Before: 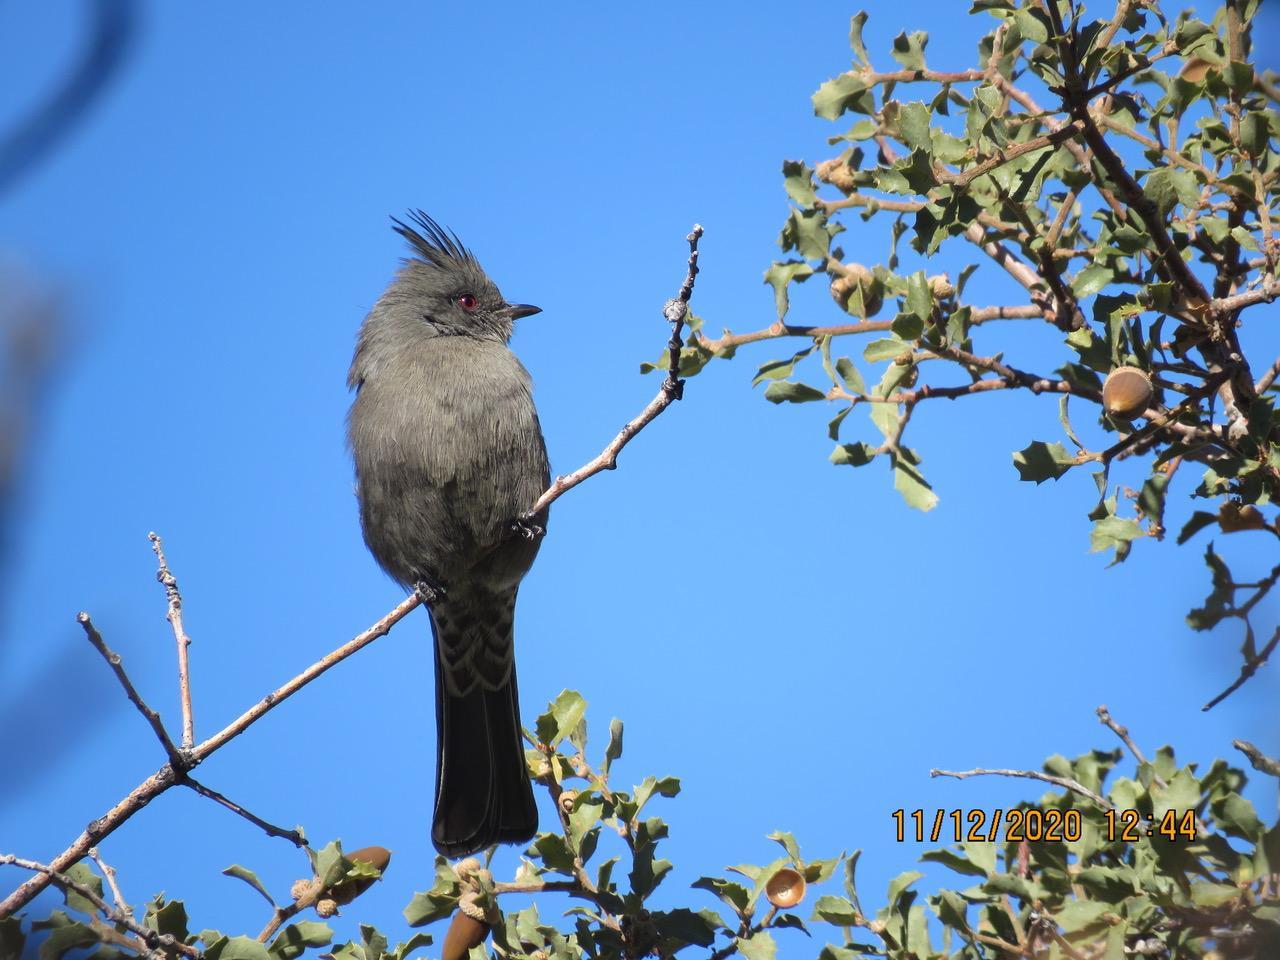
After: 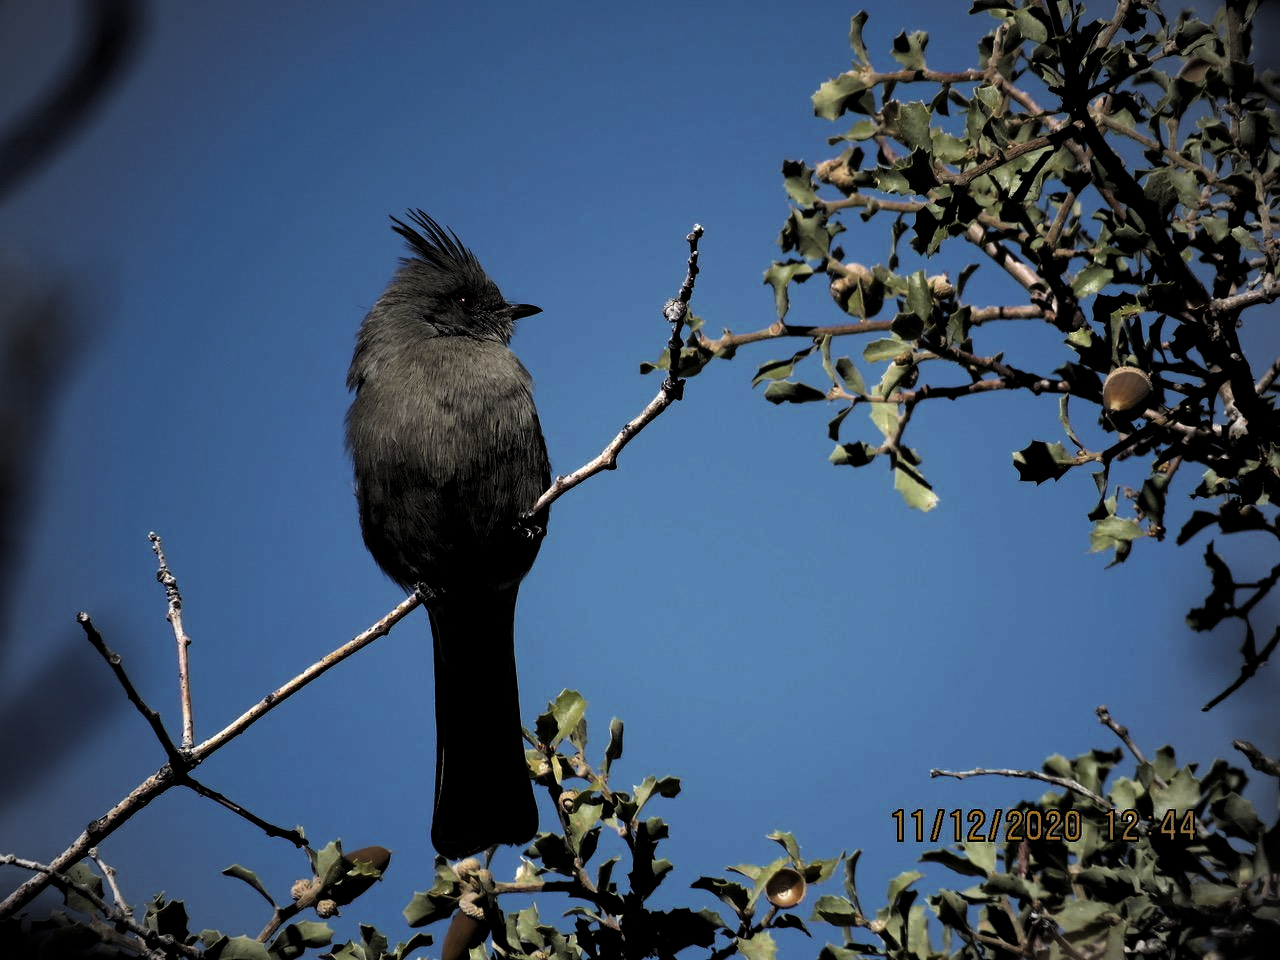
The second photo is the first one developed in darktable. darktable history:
levels: mode automatic, black 8.58%, gray 59.42%, levels [0, 0.445, 1]
haze removal: adaptive false
vignetting: fall-off radius 45%, brightness -0.33
